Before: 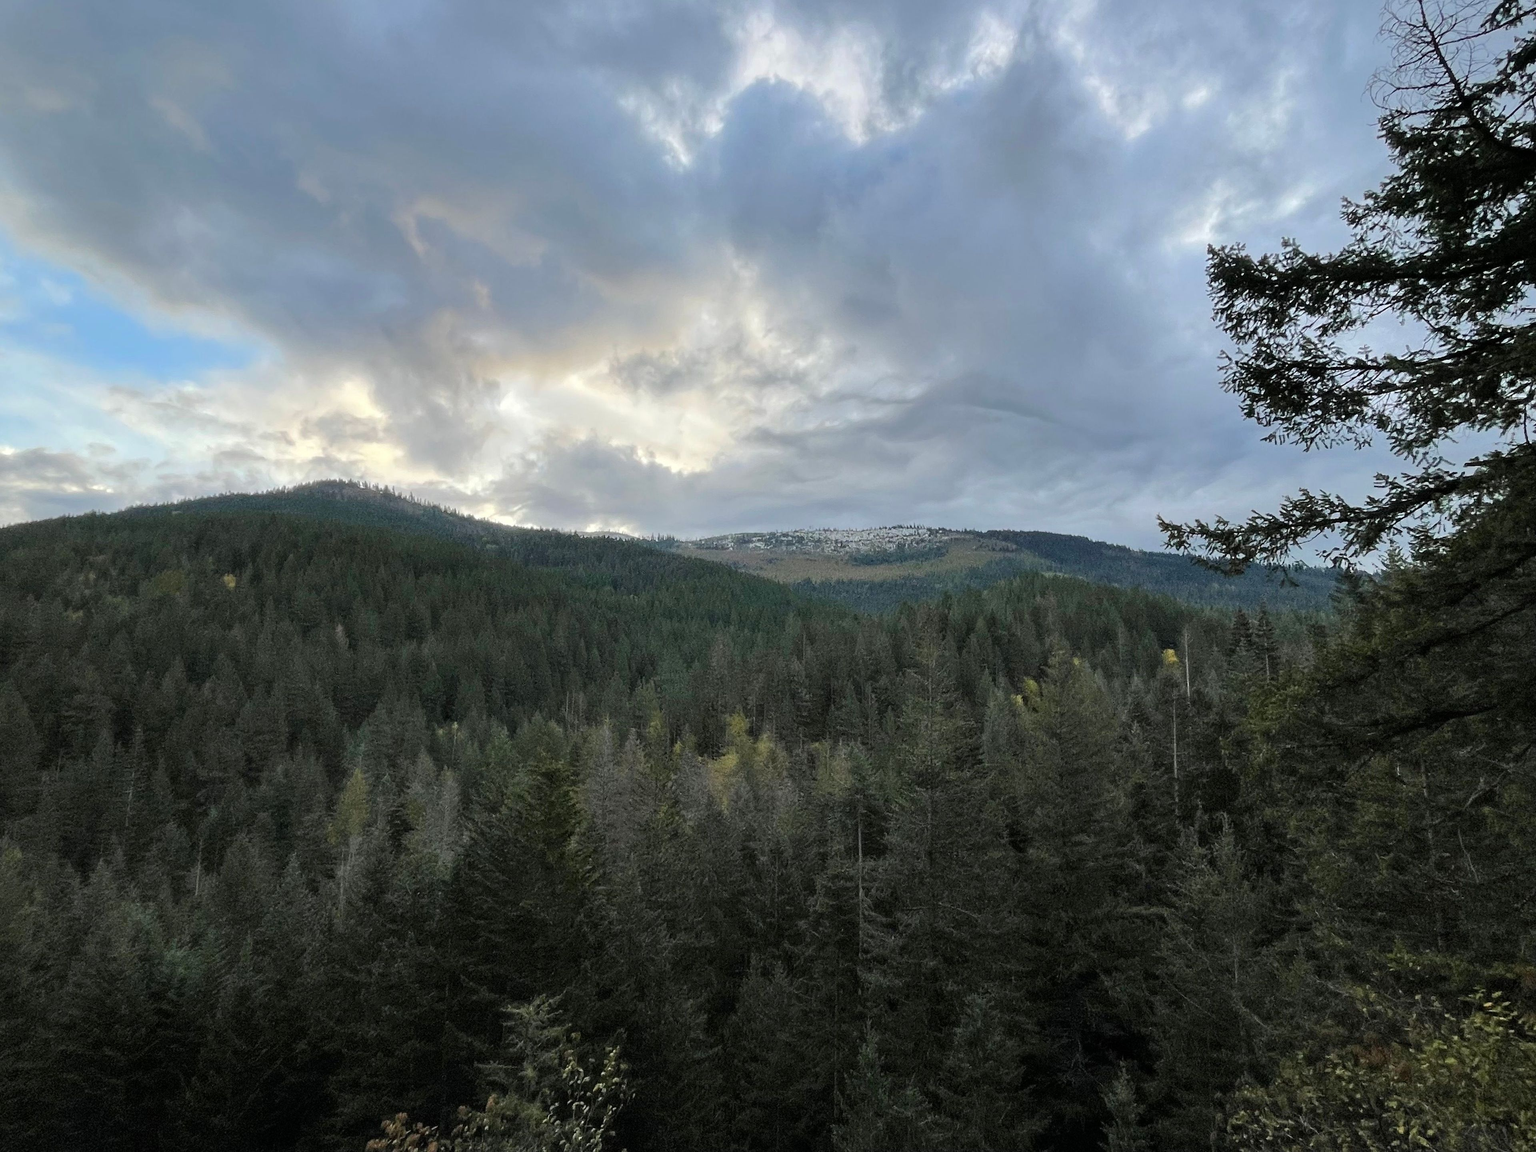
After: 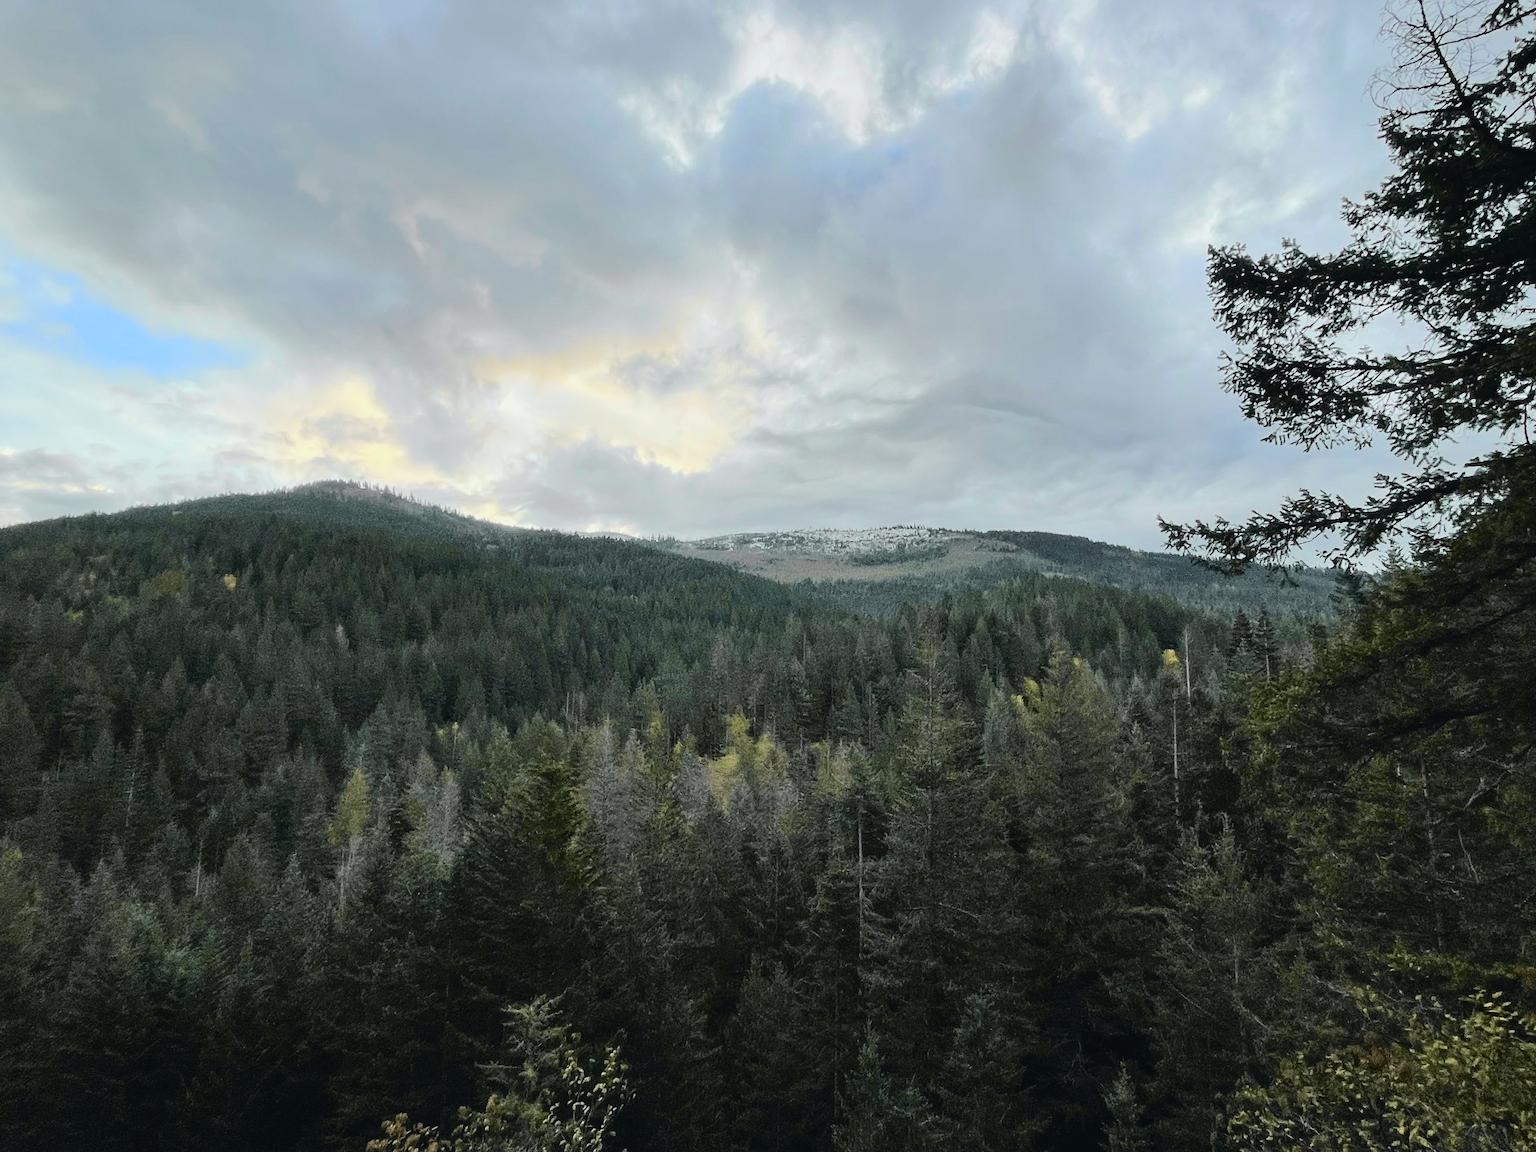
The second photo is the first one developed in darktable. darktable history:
tone curve: curves: ch0 [(0, 0.026) (0.104, 0.1) (0.233, 0.262) (0.398, 0.507) (0.498, 0.621) (0.65, 0.757) (0.835, 0.883) (1, 0.961)]; ch1 [(0, 0) (0.346, 0.307) (0.408, 0.369) (0.453, 0.457) (0.482, 0.476) (0.502, 0.498) (0.521, 0.503) (0.553, 0.554) (0.638, 0.646) (0.693, 0.727) (1, 1)]; ch2 [(0, 0) (0.366, 0.337) (0.434, 0.46) (0.485, 0.494) (0.5, 0.494) (0.511, 0.508) (0.537, 0.55) (0.579, 0.599) (0.663, 0.67) (1, 1)], color space Lab, independent channels, preserve colors none
